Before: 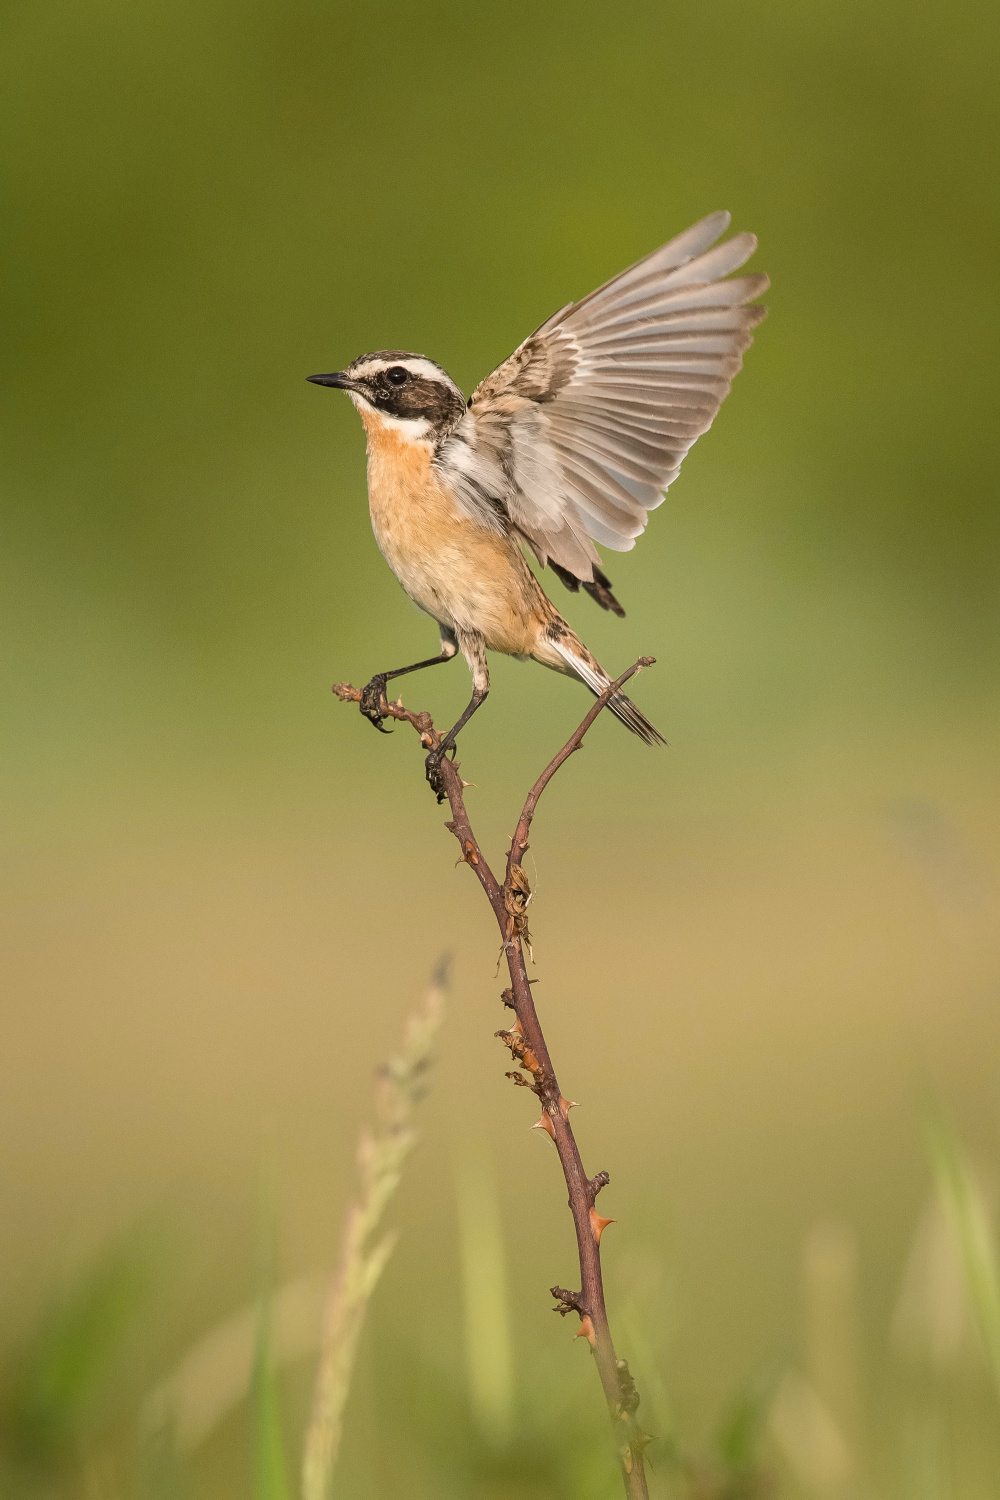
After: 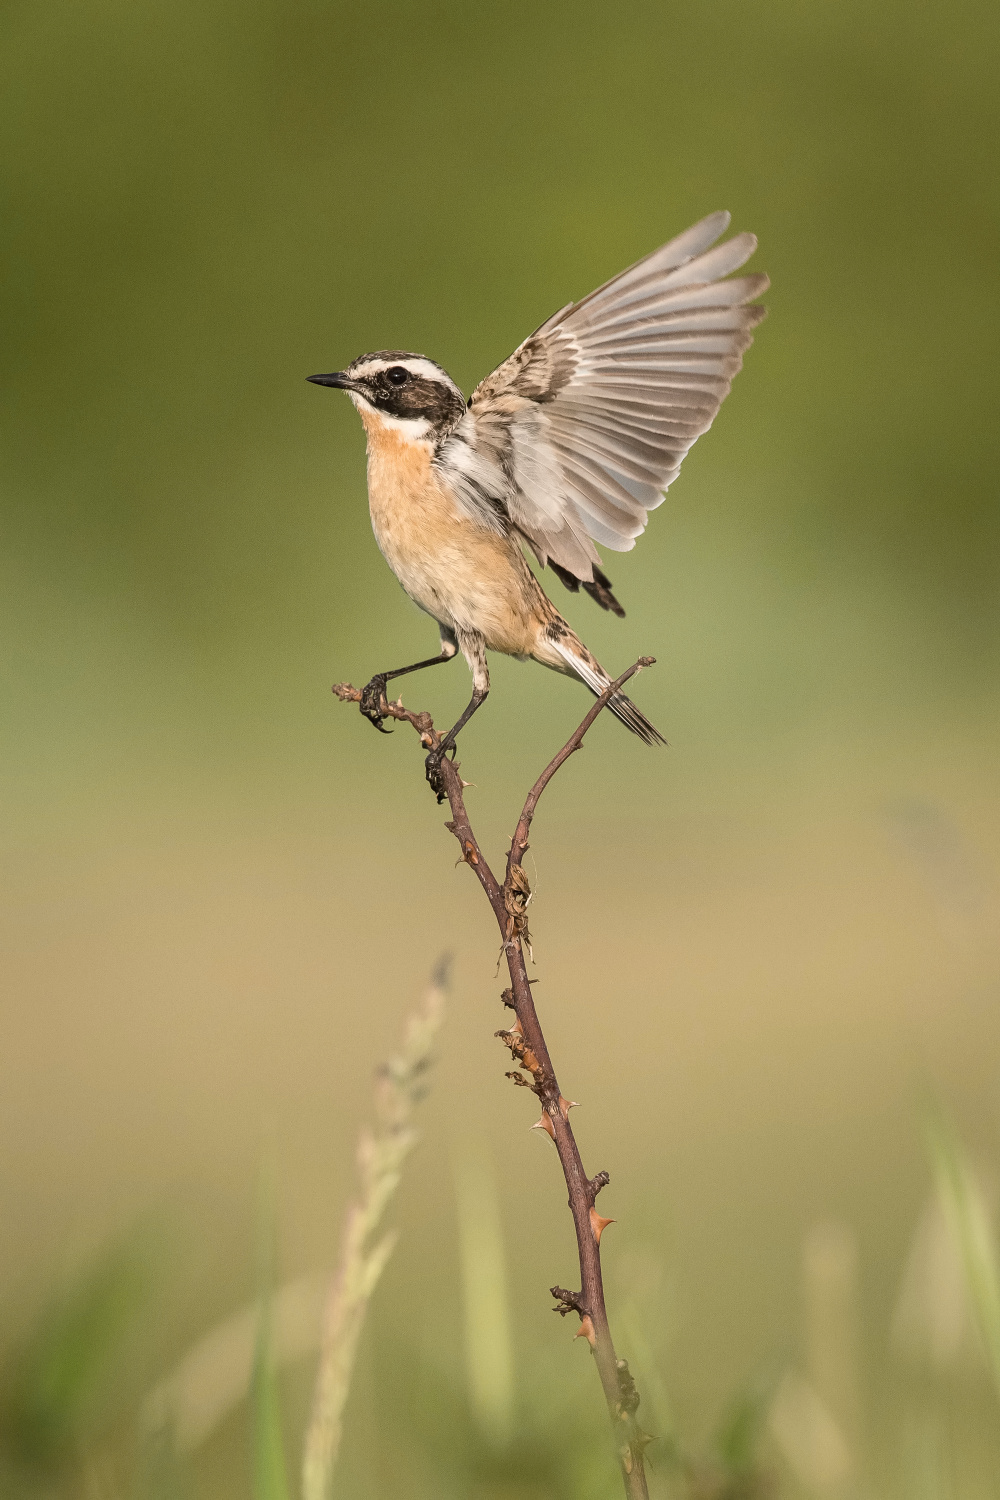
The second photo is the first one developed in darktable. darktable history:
contrast brightness saturation: contrast 0.114, saturation -0.16
